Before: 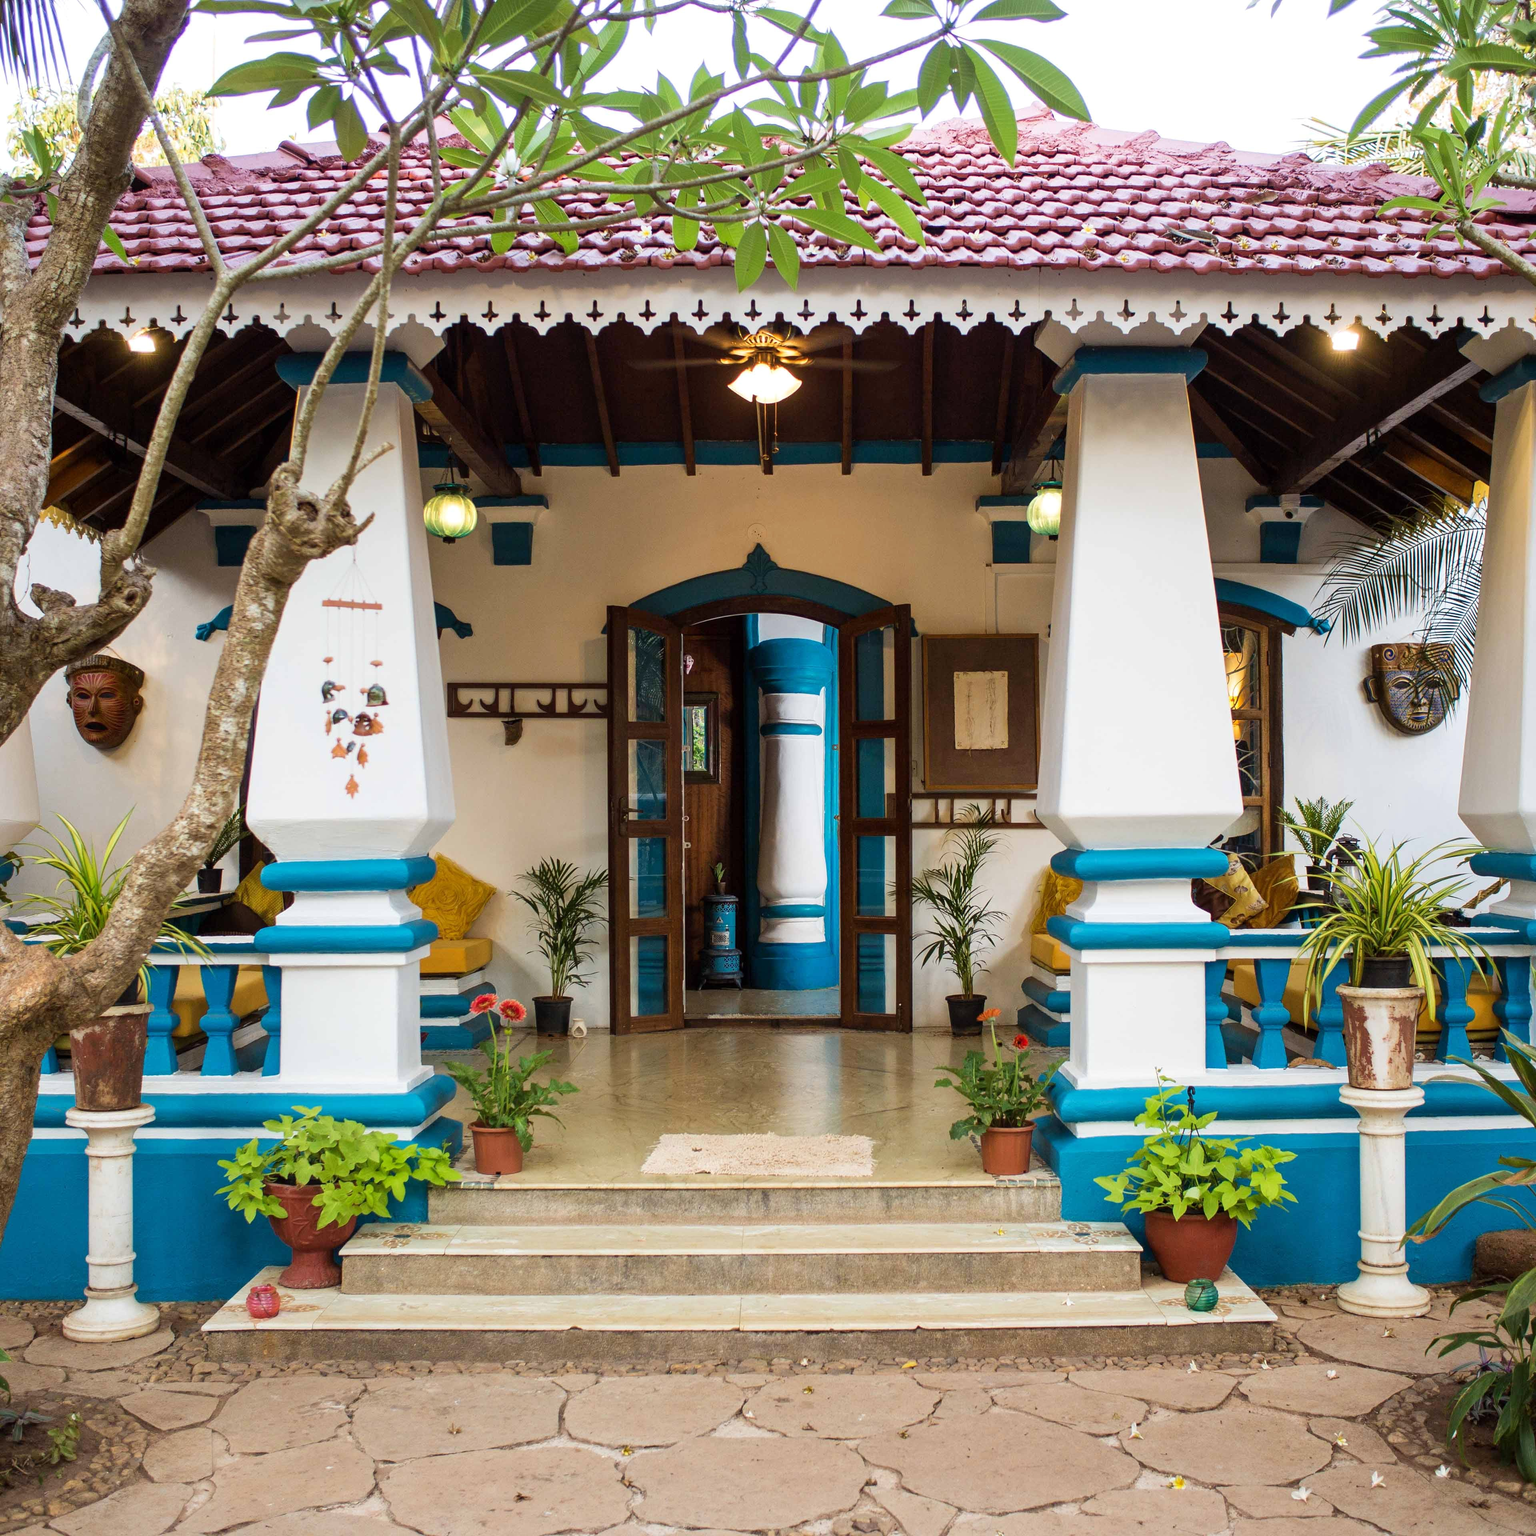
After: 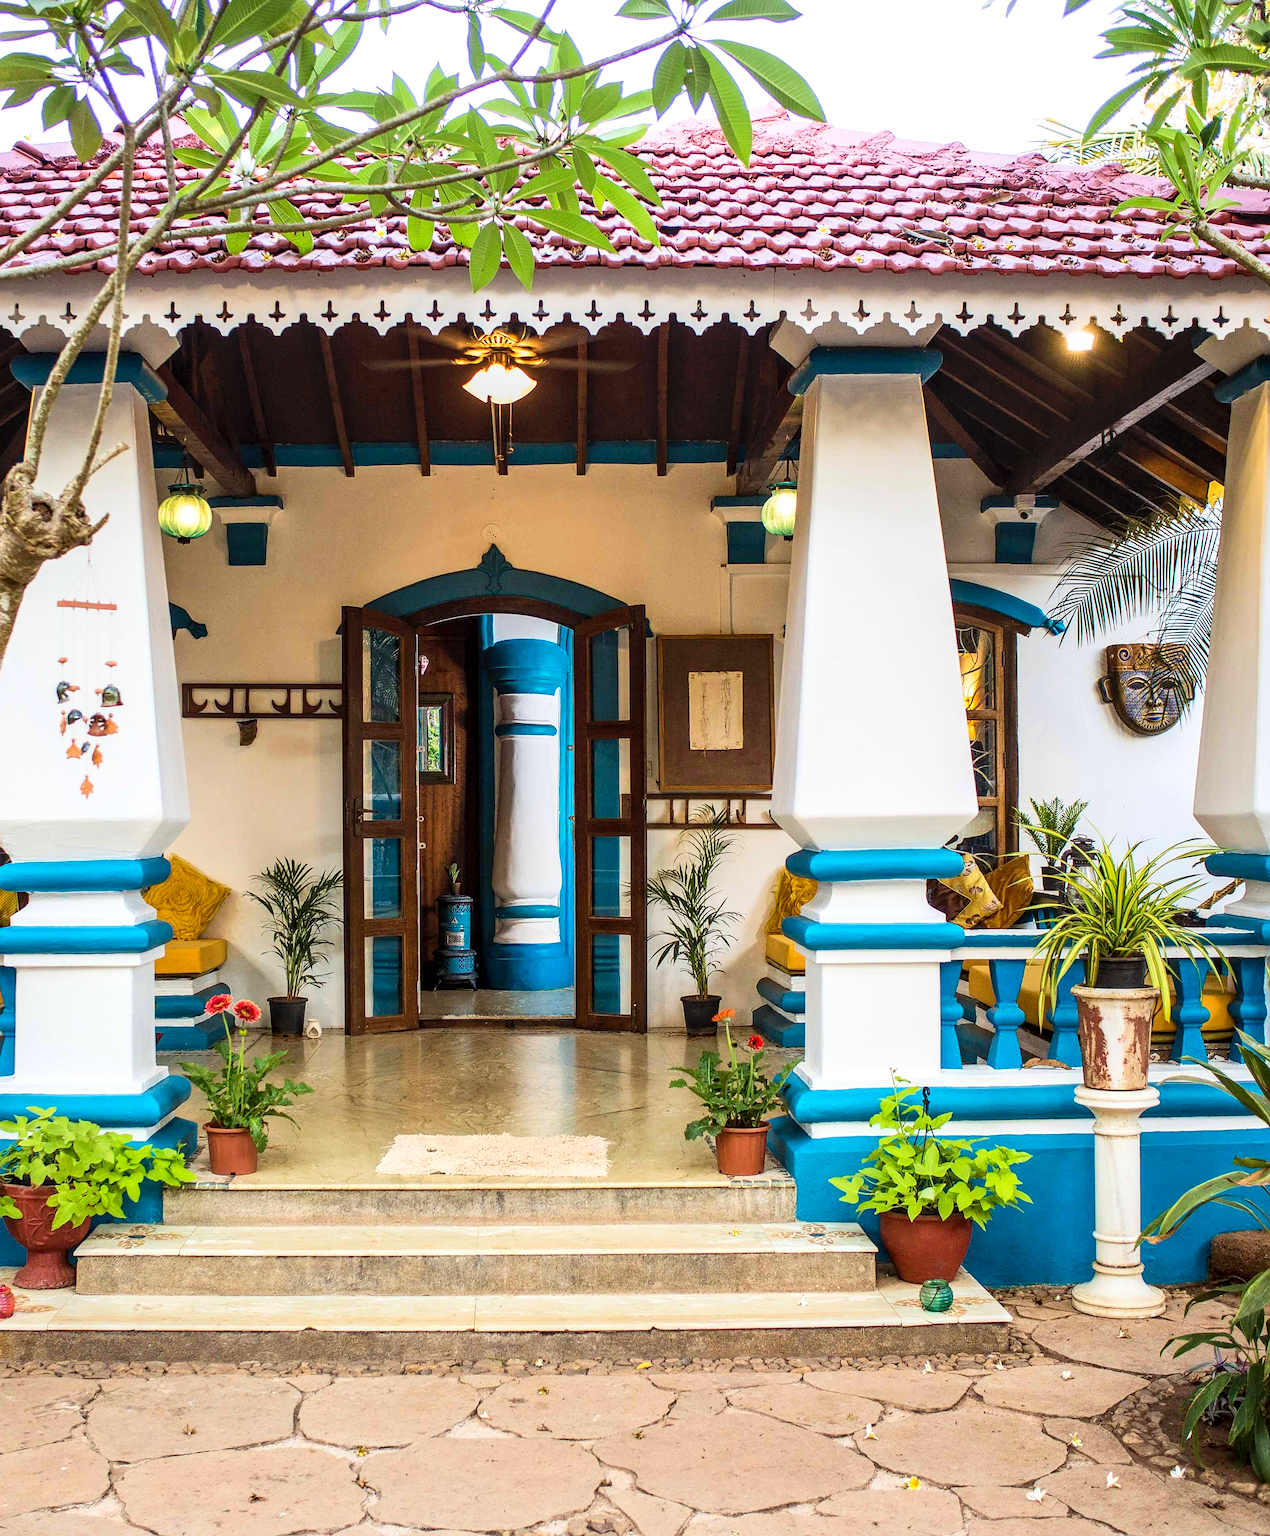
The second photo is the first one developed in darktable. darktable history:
sharpen: on, module defaults
crop: left 17.315%, bottom 0.021%
contrast brightness saturation: contrast 0.203, brightness 0.16, saturation 0.227
local contrast: detail 130%
